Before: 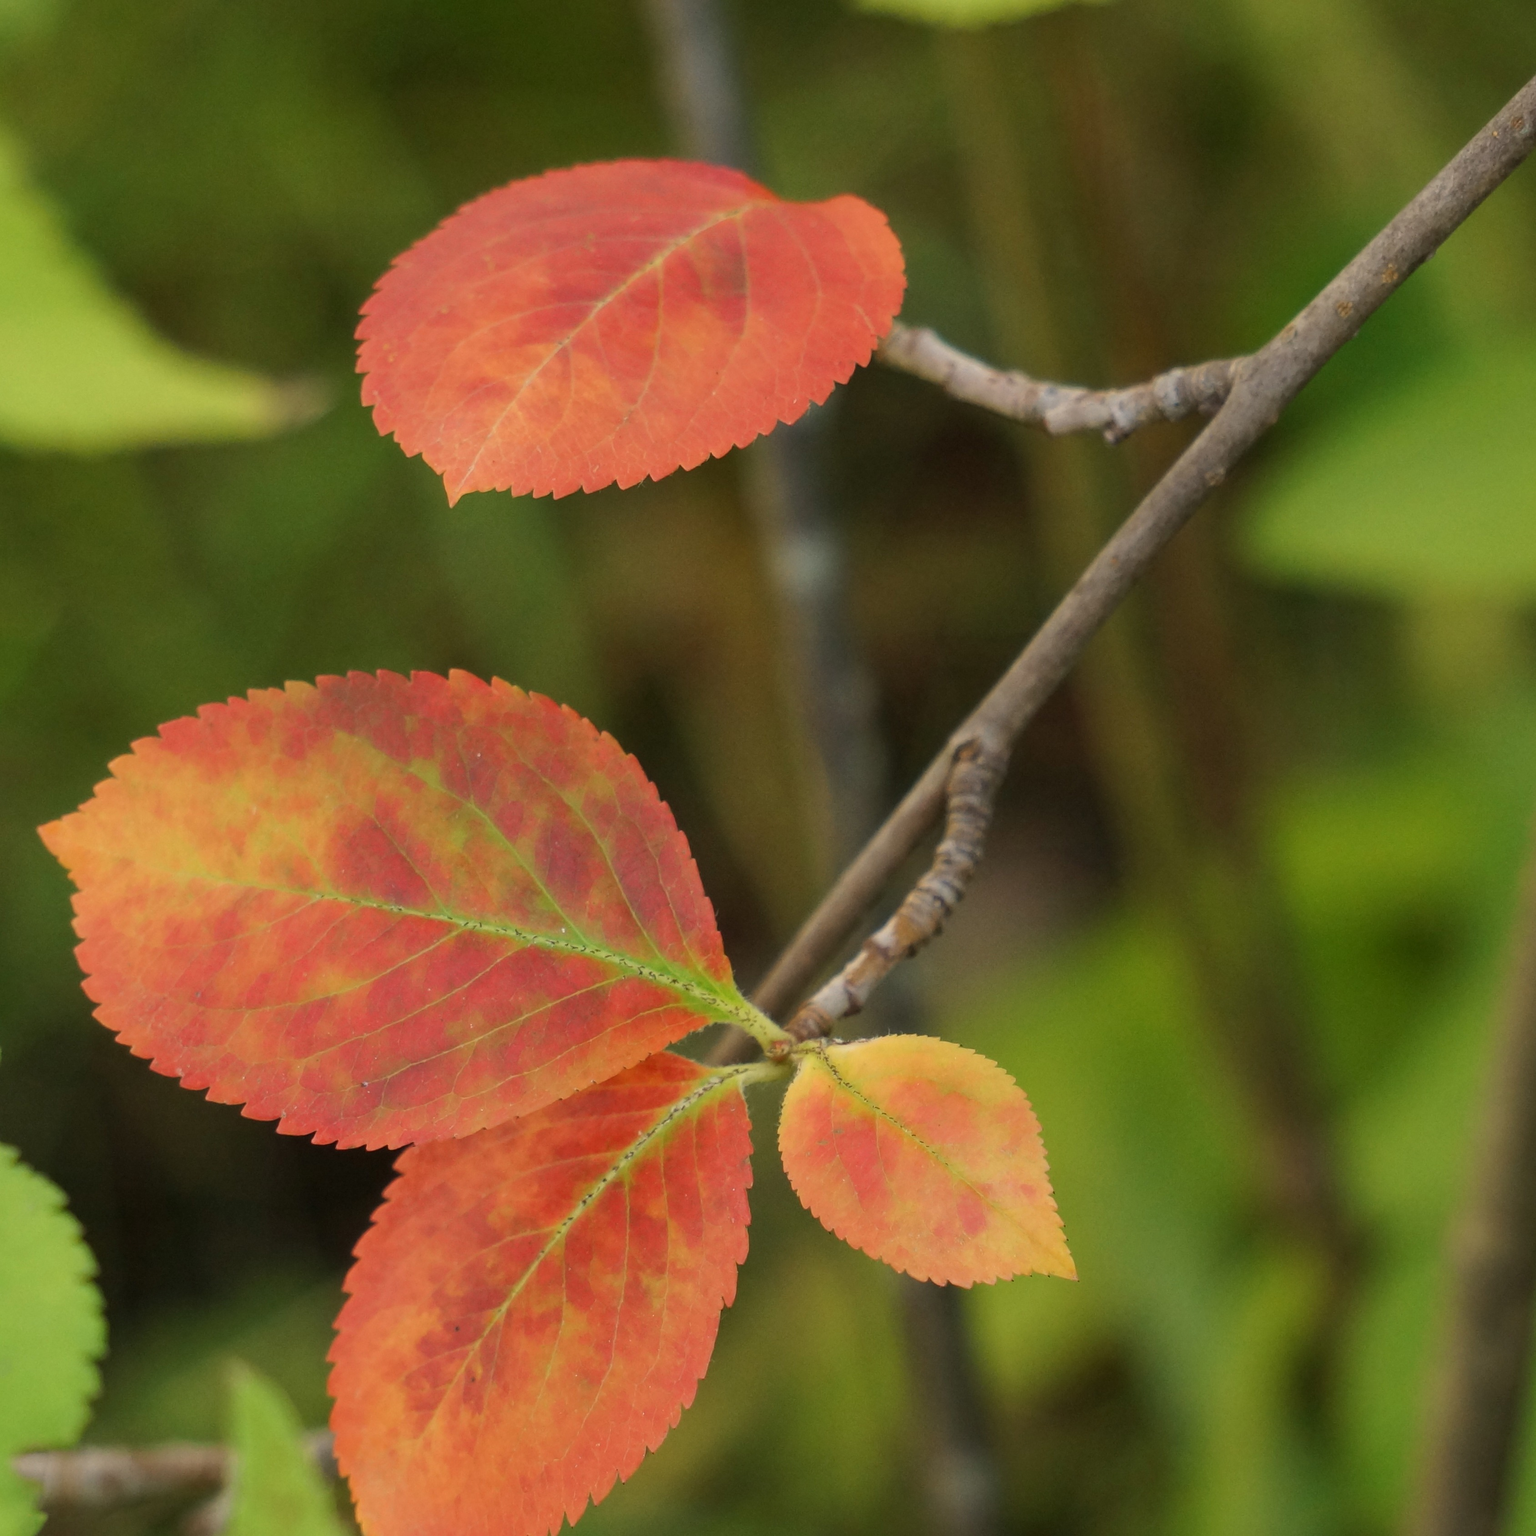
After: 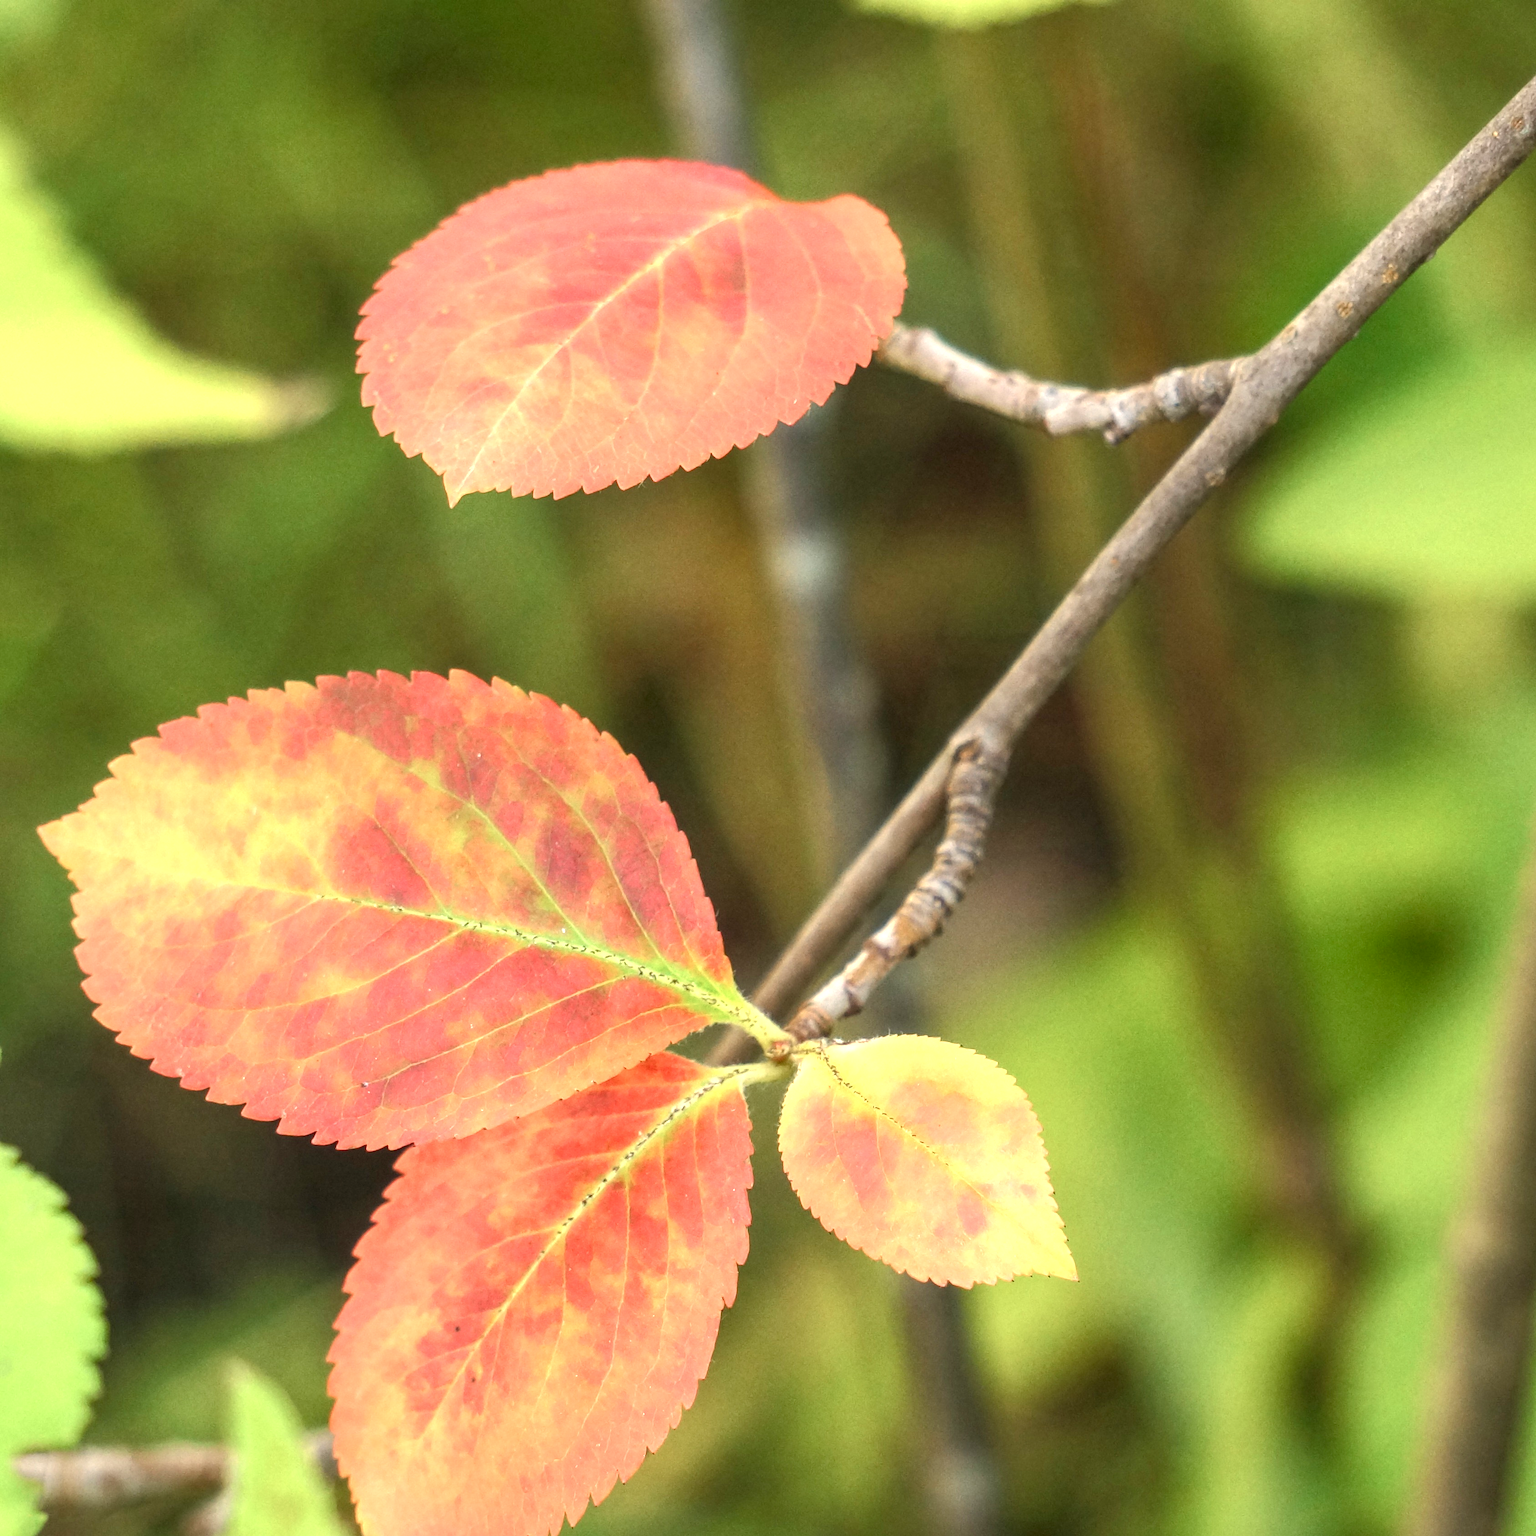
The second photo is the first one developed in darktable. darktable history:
color balance rgb: perceptual saturation grading › global saturation -1.942%, perceptual saturation grading › highlights -7.094%, perceptual saturation grading › mid-tones 8.369%, perceptual saturation grading › shadows 3.729%, saturation formula JzAzBz (2021)
exposure: black level correction 0, exposure 1.175 EV, compensate exposure bias true, compensate highlight preservation false
local contrast: on, module defaults
